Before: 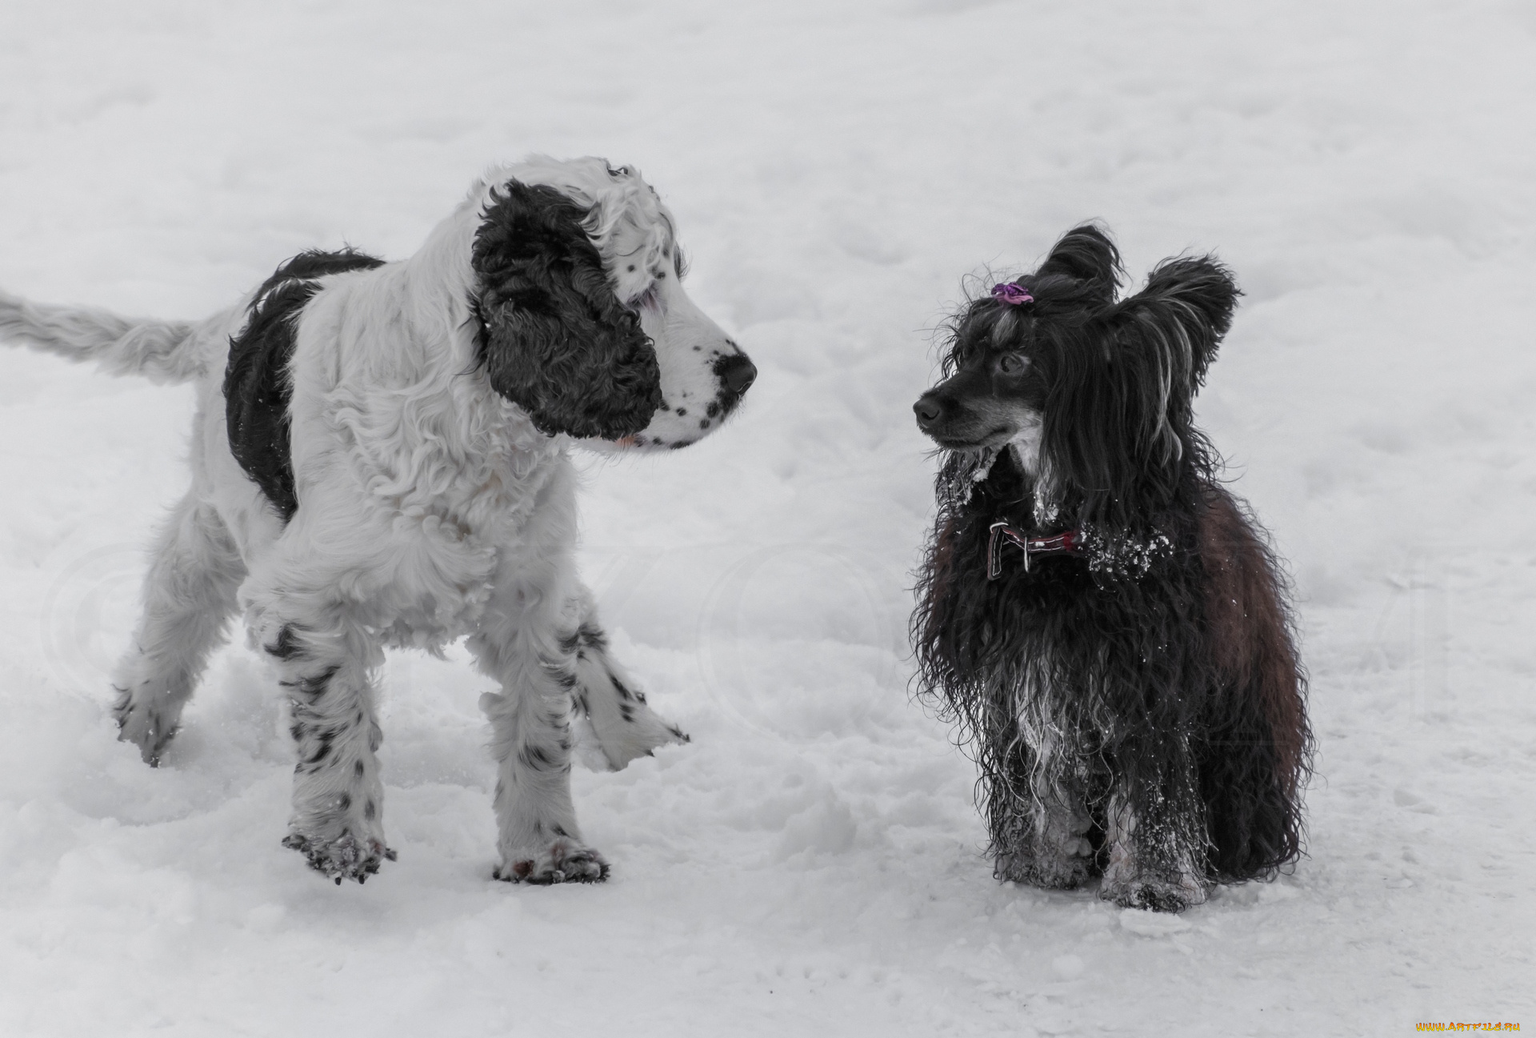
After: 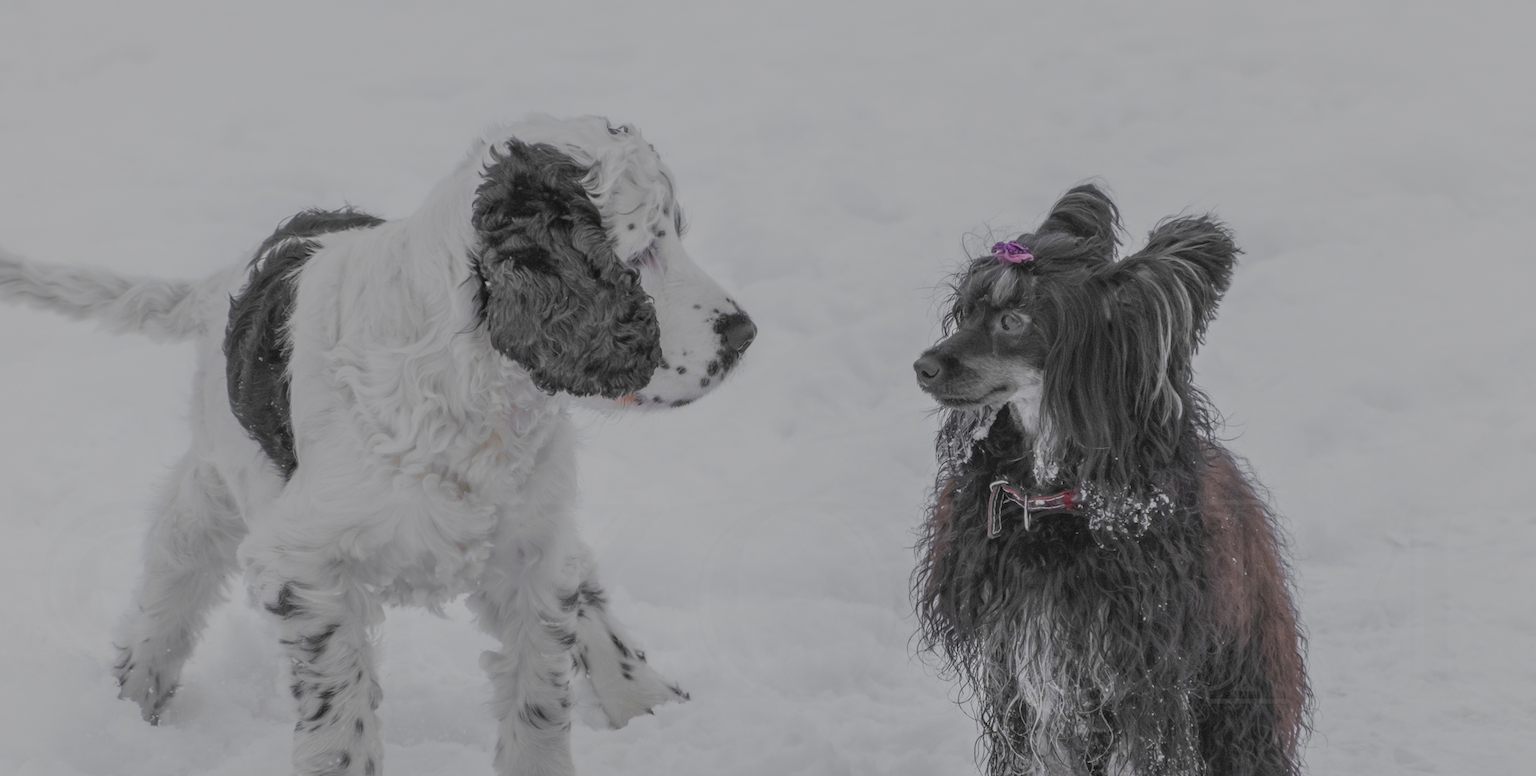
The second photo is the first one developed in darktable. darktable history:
tone equalizer: on, module defaults
exposure: black level correction -0.002, exposure 0.542 EV, compensate highlight preservation false
crop: top 4.033%, bottom 21.028%
local contrast: on, module defaults
filmic rgb: black relative exposure -13.93 EV, white relative exposure 7.96 EV, hardness 3.74, latitude 50.02%, contrast 0.513, color science v6 (2022)
color zones: curves: ch0 [(0.25, 0.5) (0.428, 0.473) (0.75, 0.5)]; ch1 [(0.243, 0.479) (0.398, 0.452) (0.75, 0.5)]
